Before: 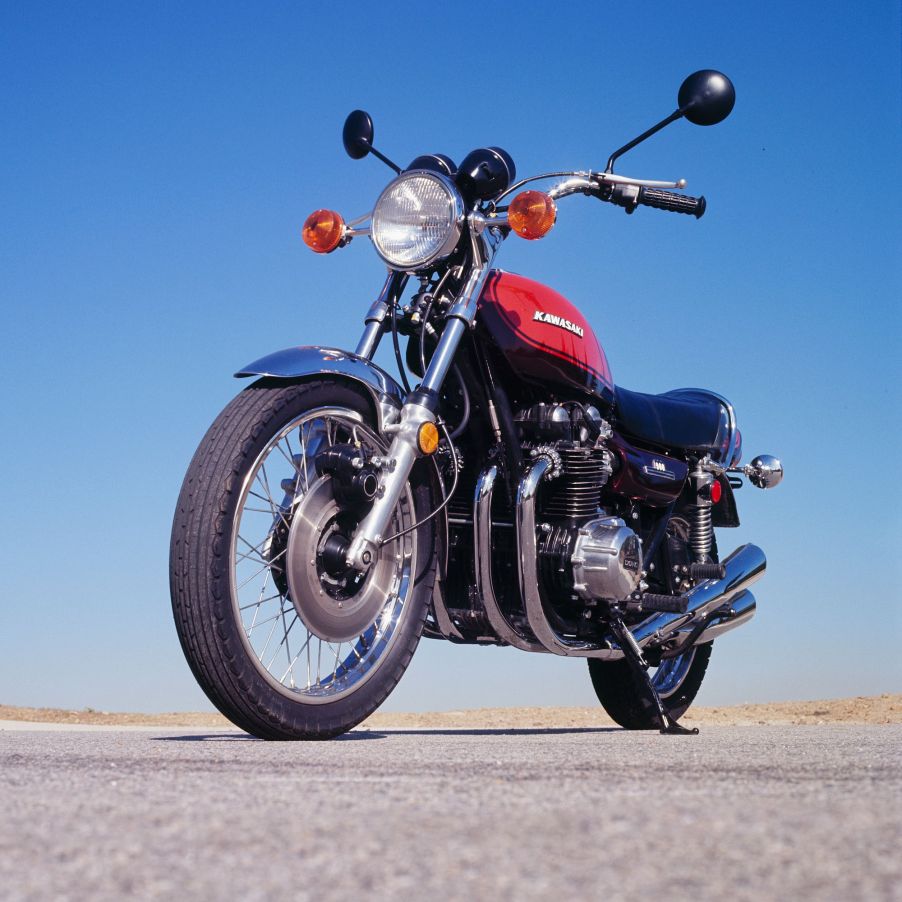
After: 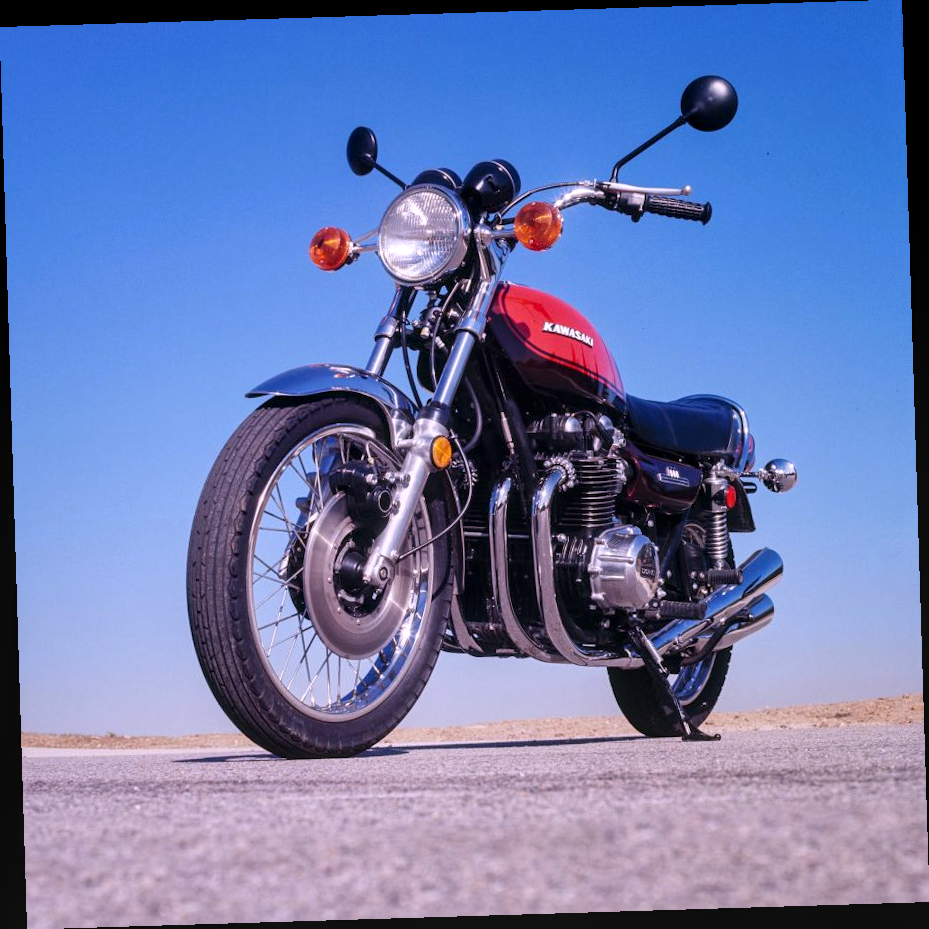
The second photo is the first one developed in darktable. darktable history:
rotate and perspective: rotation -1.75°, automatic cropping off
local contrast: on, module defaults
white balance: red 1.066, blue 1.119
